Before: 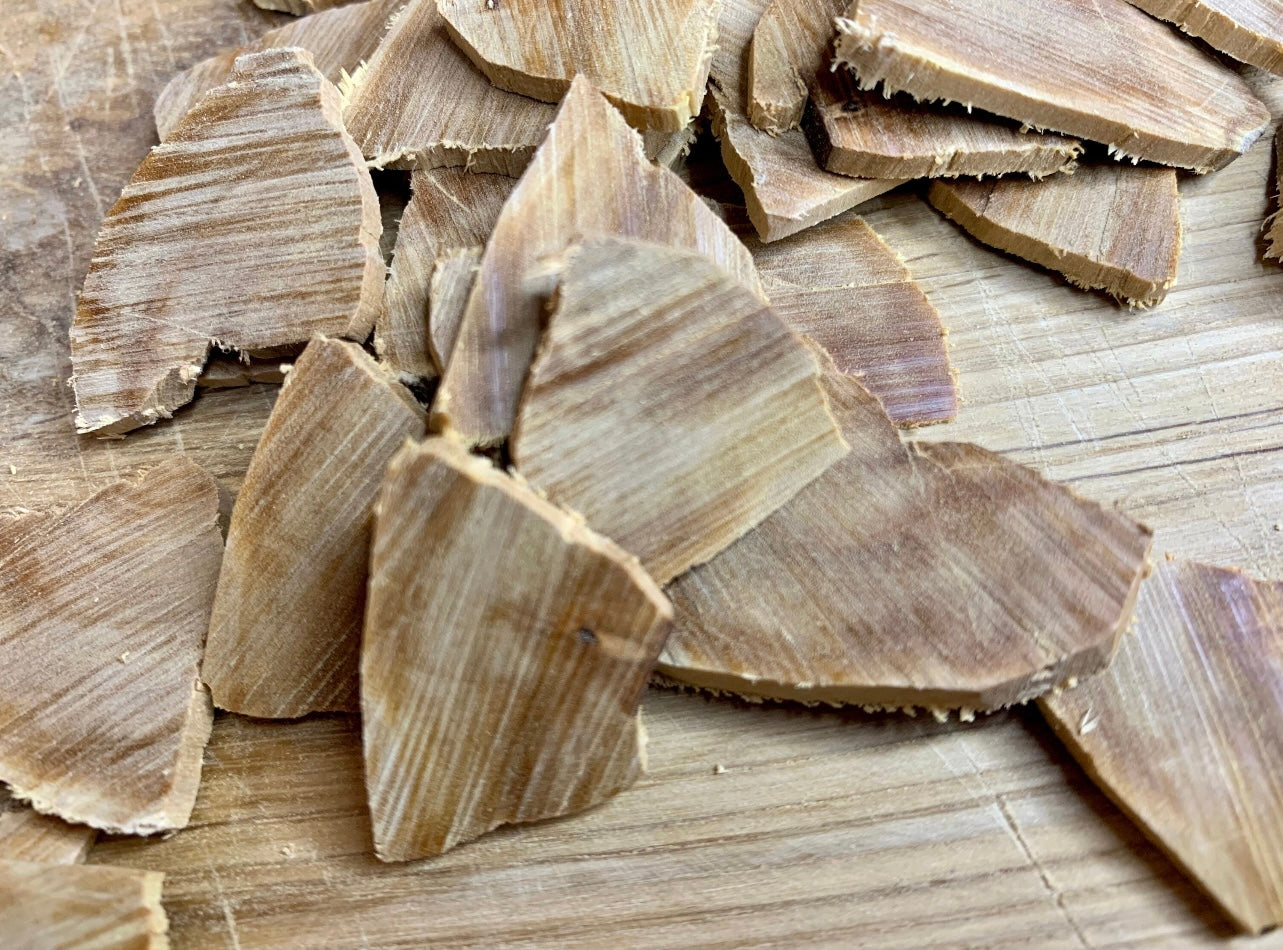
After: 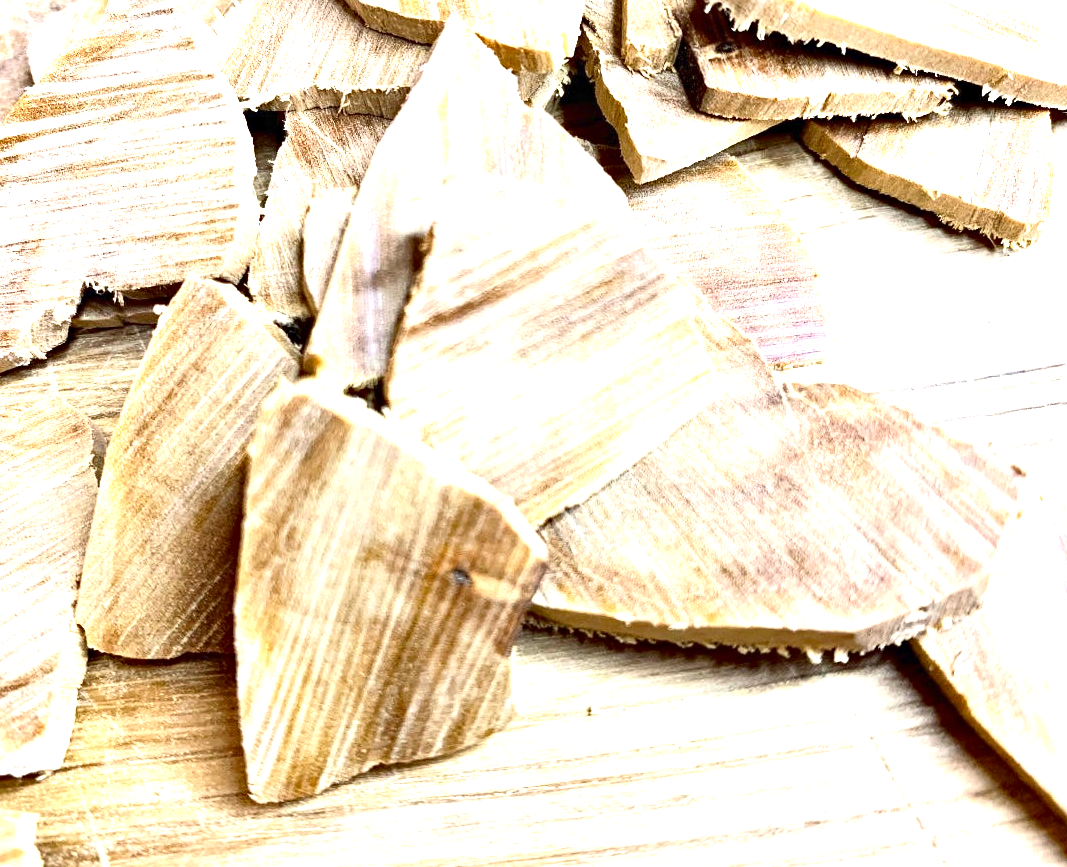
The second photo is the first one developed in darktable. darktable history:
exposure: black level correction 0, exposure 1.894 EV, compensate highlight preservation false
crop: left 9.823%, top 6.263%, right 6.95%, bottom 2.409%
haze removal: adaptive false
tone curve: curves: ch0 [(0, 0) (0.003, 0.004) (0.011, 0.009) (0.025, 0.017) (0.044, 0.029) (0.069, 0.04) (0.1, 0.051) (0.136, 0.07) (0.177, 0.095) (0.224, 0.131) (0.277, 0.179) (0.335, 0.237) (0.399, 0.302) (0.468, 0.386) (0.543, 0.471) (0.623, 0.576) (0.709, 0.699) (0.801, 0.817) (0.898, 0.917) (1, 1)], color space Lab, independent channels, preserve colors none
contrast brightness saturation: saturation -0.058
